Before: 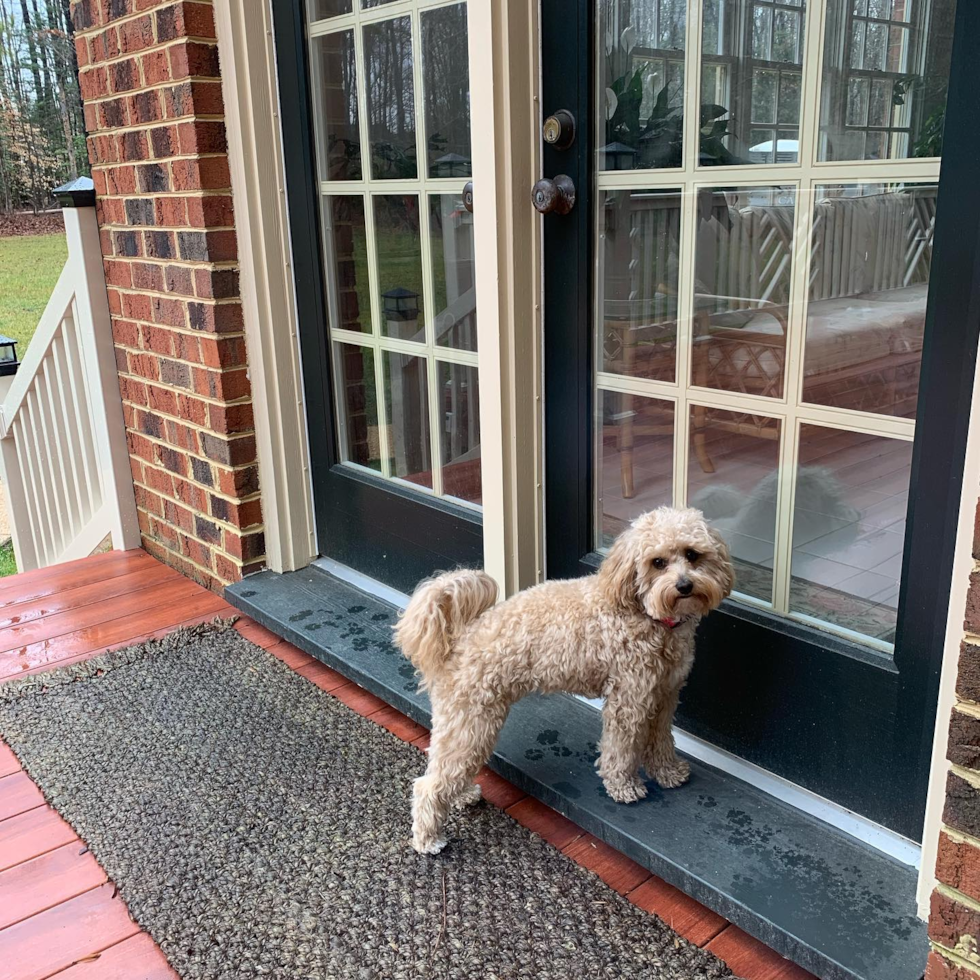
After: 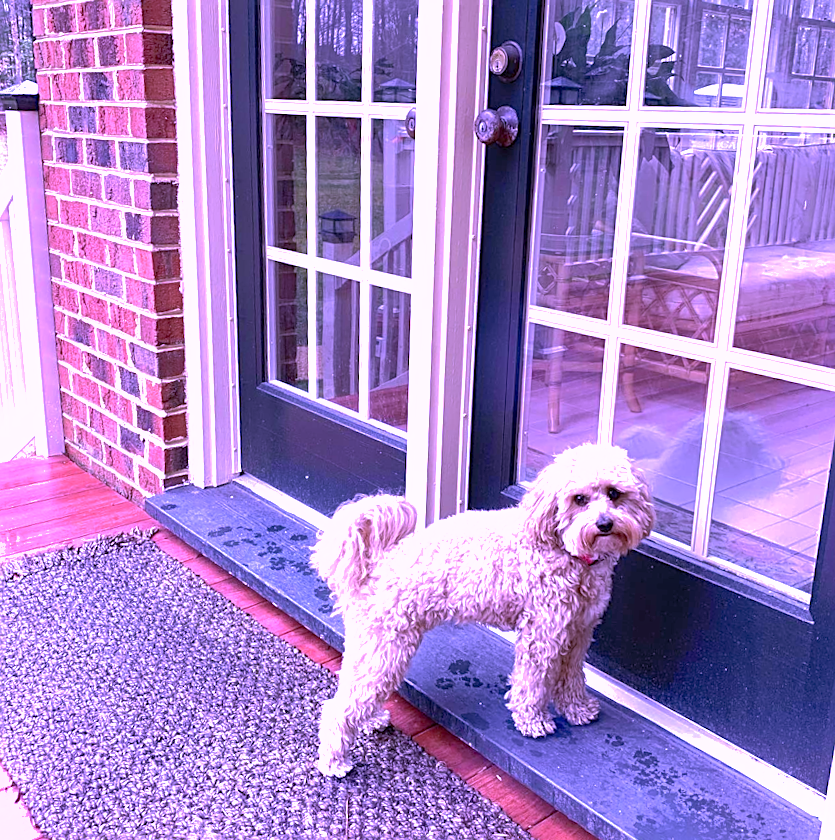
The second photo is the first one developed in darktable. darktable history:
crop and rotate: angle -3.31°, left 5.279%, top 5.171%, right 4.686%, bottom 4.313%
exposure: black level correction 0, exposure 1.2 EV, compensate exposure bias true, compensate highlight preservation false
local contrast: highlights 107%, shadows 98%, detail 119%, midtone range 0.2
shadows and highlights: on, module defaults
sharpen: on, module defaults
color calibration: illuminant custom, x 0.38, y 0.479, temperature 4474.88 K, saturation algorithm version 1 (2020)
